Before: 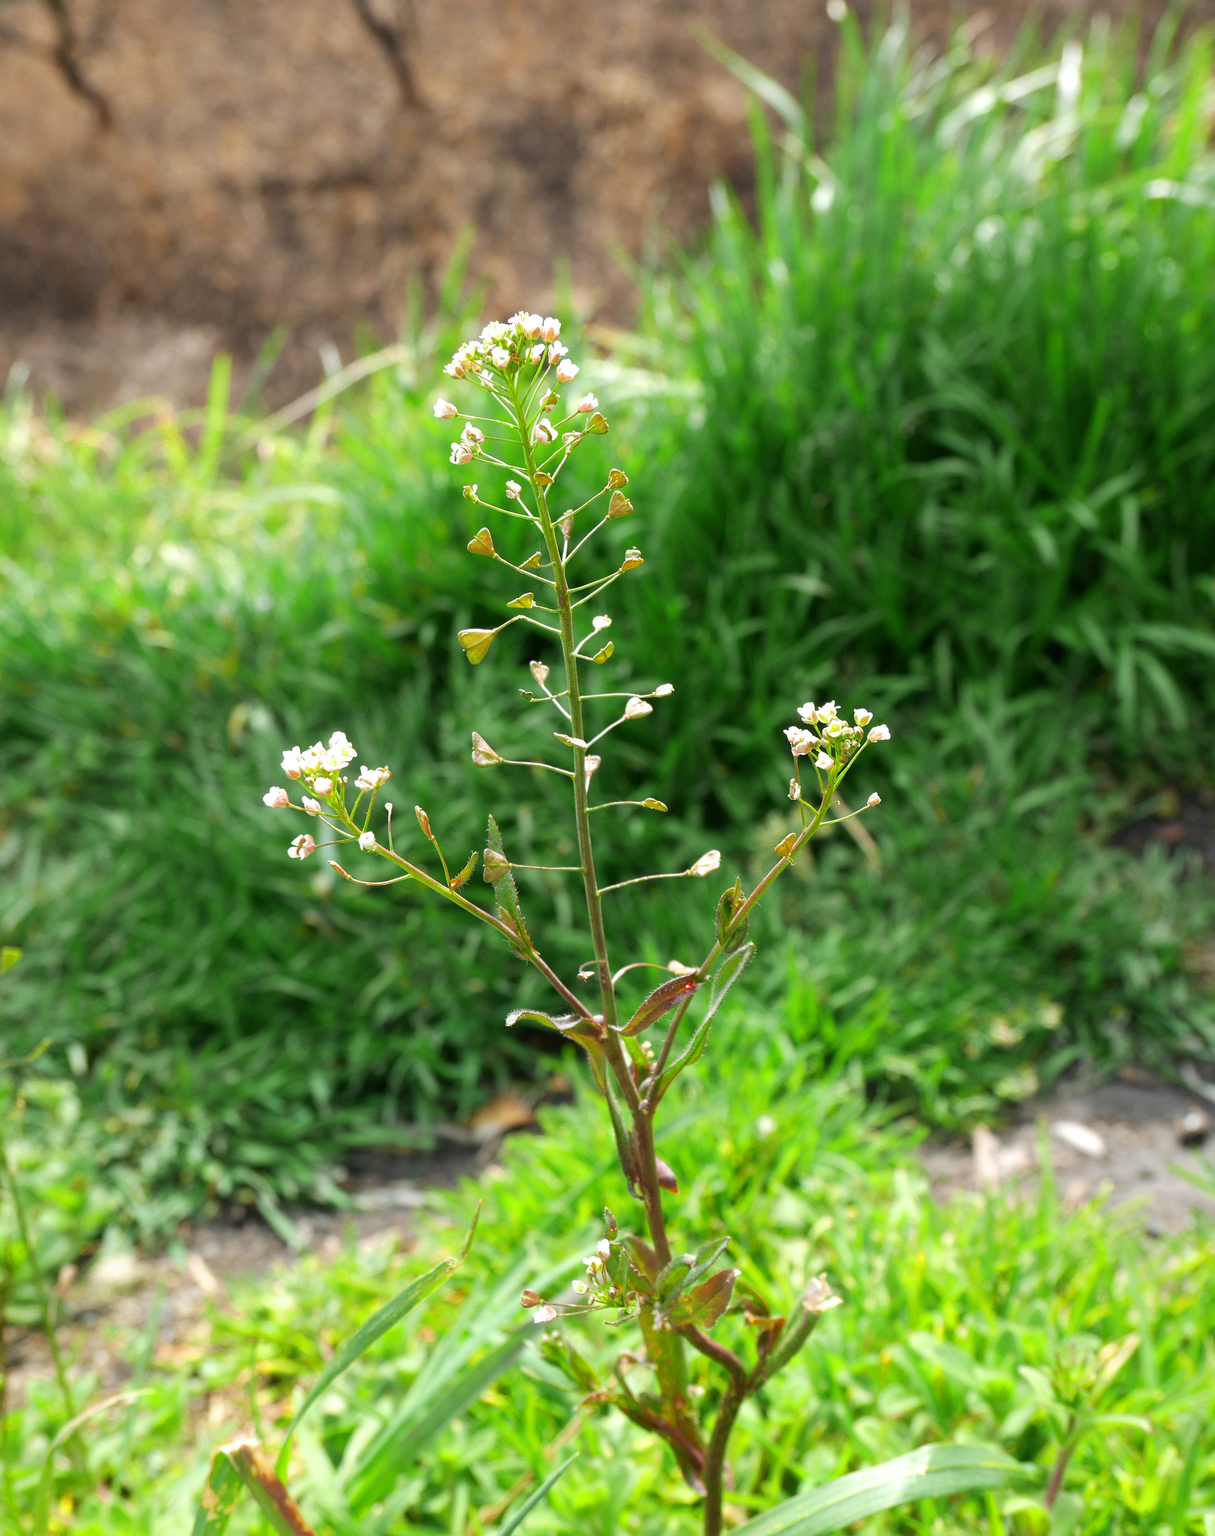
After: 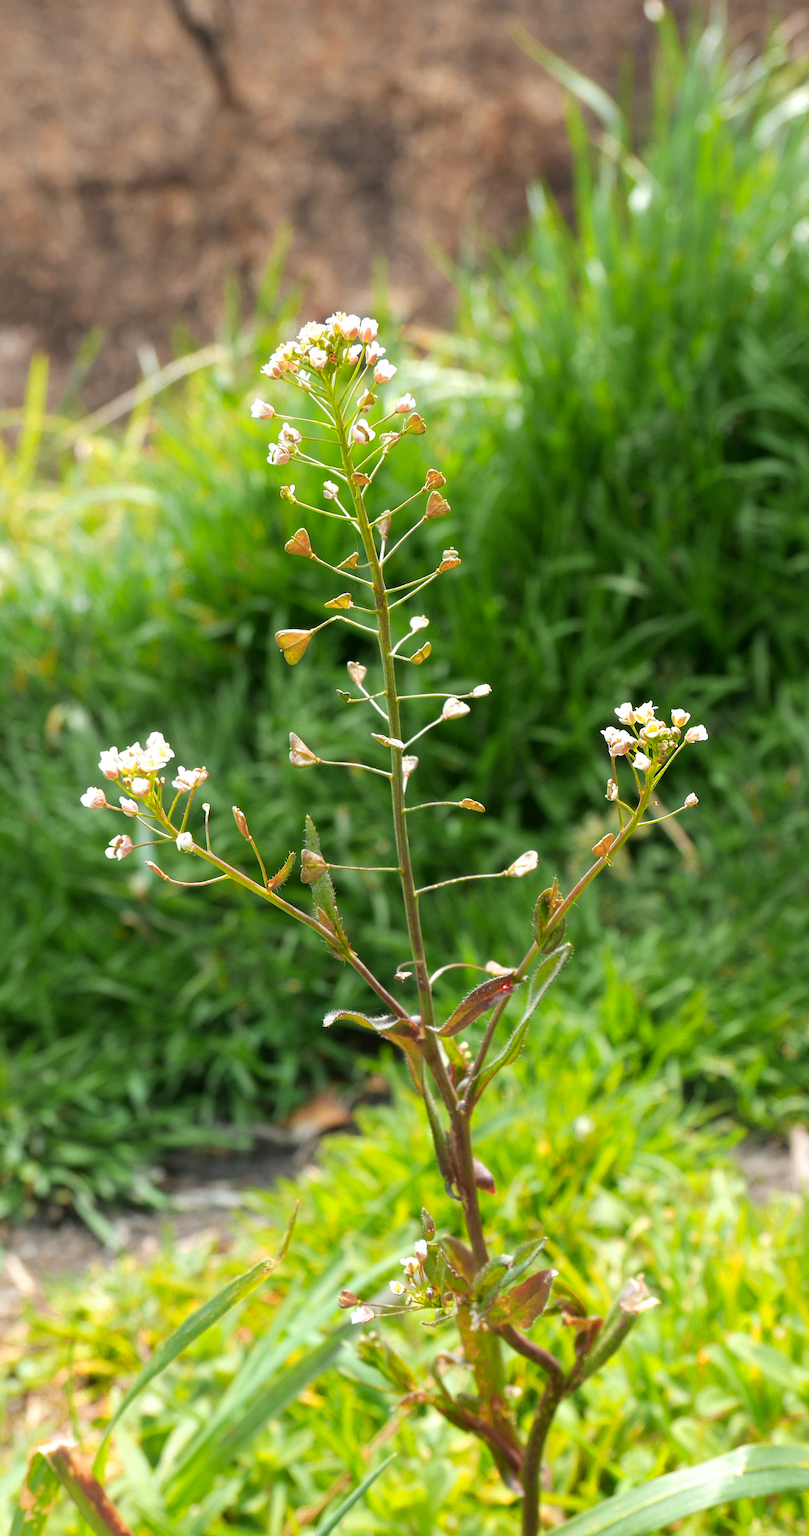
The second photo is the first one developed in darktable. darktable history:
color zones: curves: ch1 [(0, 0.469) (0.072, 0.457) (0.243, 0.494) (0.429, 0.5) (0.571, 0.5) (0.714, 0.5) (0.857, 0.5) (1, 0.469)]; ch2 [(0, 0.499) (0.143, 0.467) (0.242, 0.436) (0.429, 0.493) (0.571, 0.5) (0.714, 0.5) (0.857, 0.5) (1, 0.499)]
crop and rotate: left 15.055%, right 18.278%
